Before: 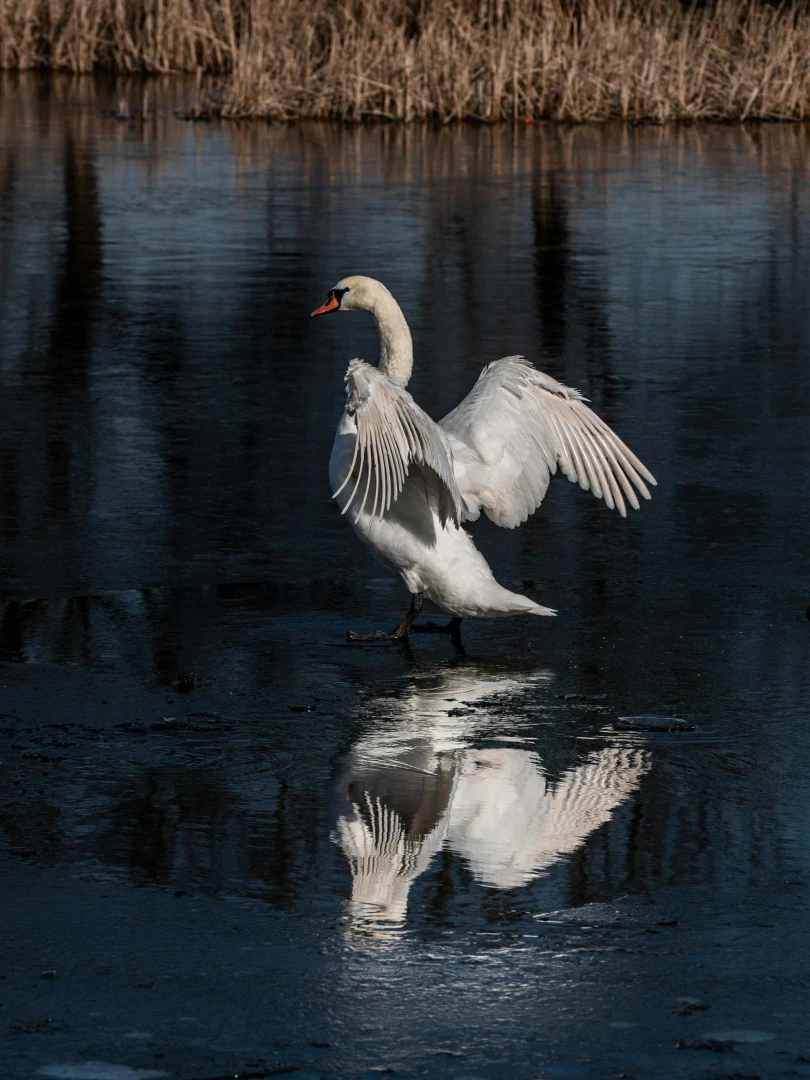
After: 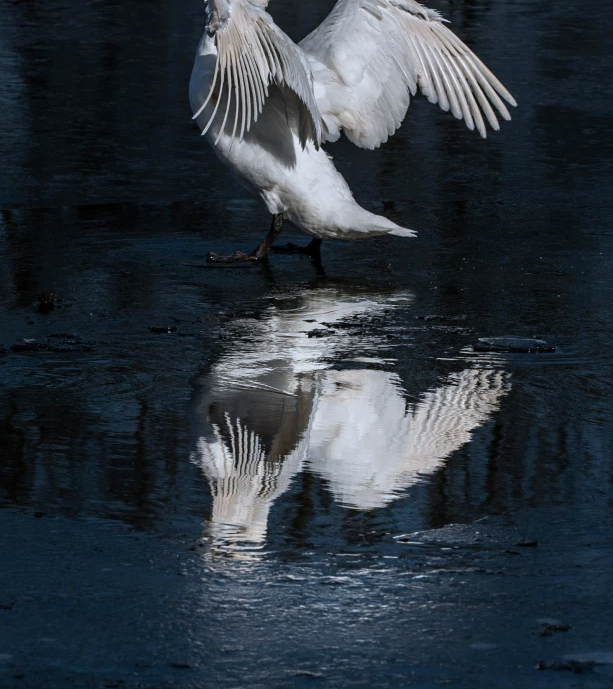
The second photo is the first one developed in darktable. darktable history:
crop and rotate: left 17.299%, top 35.115%, right 7.015%, bottom 1.024%
white balance: red 0.954, blue 1.079
